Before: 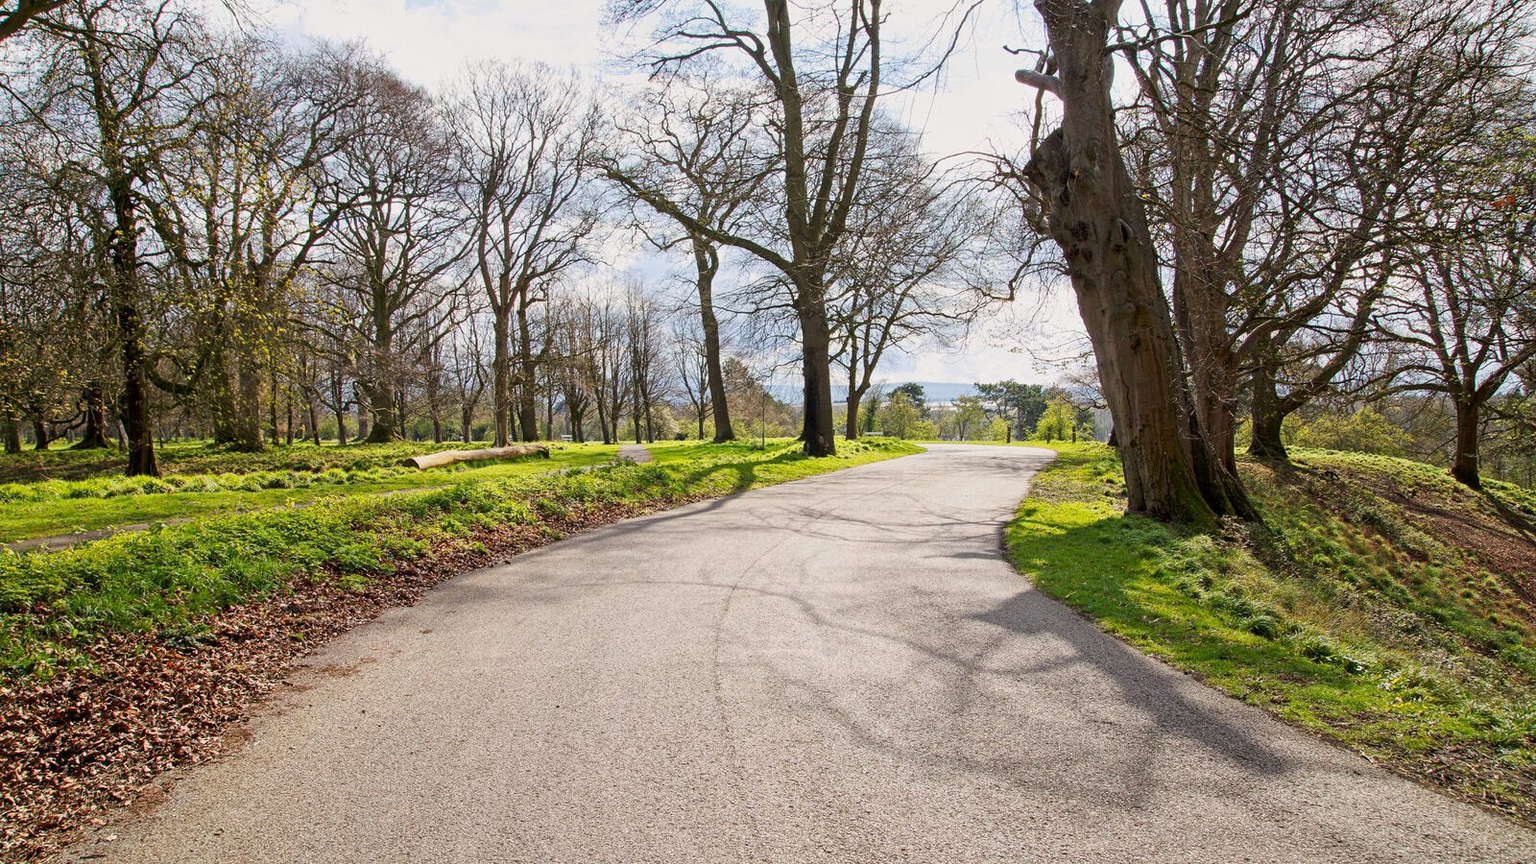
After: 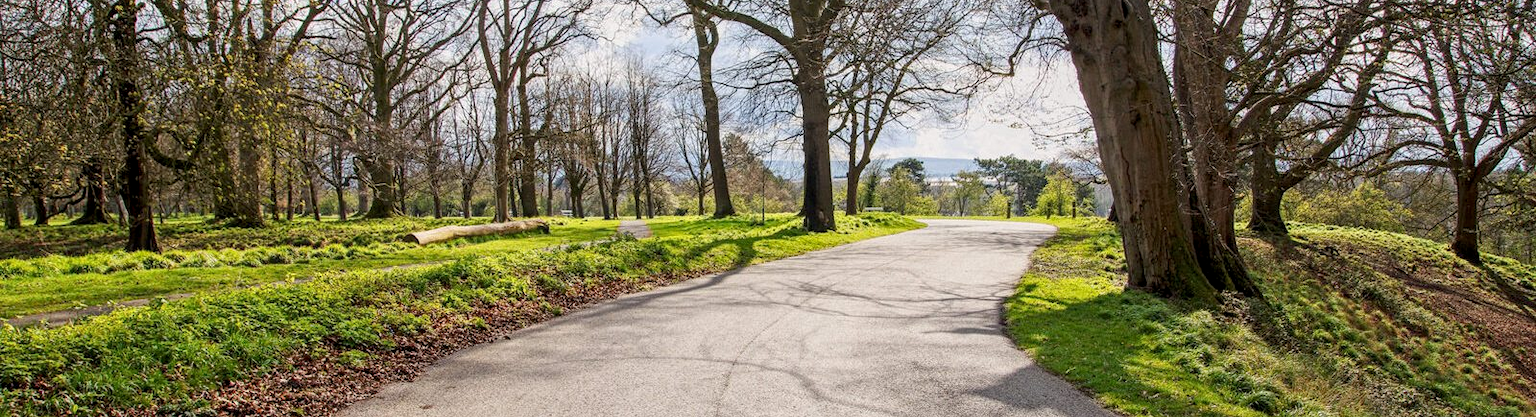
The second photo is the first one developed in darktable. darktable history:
local contrast: on, module defaults
crop and rotate: top 26.056%, bottom 25.543%
